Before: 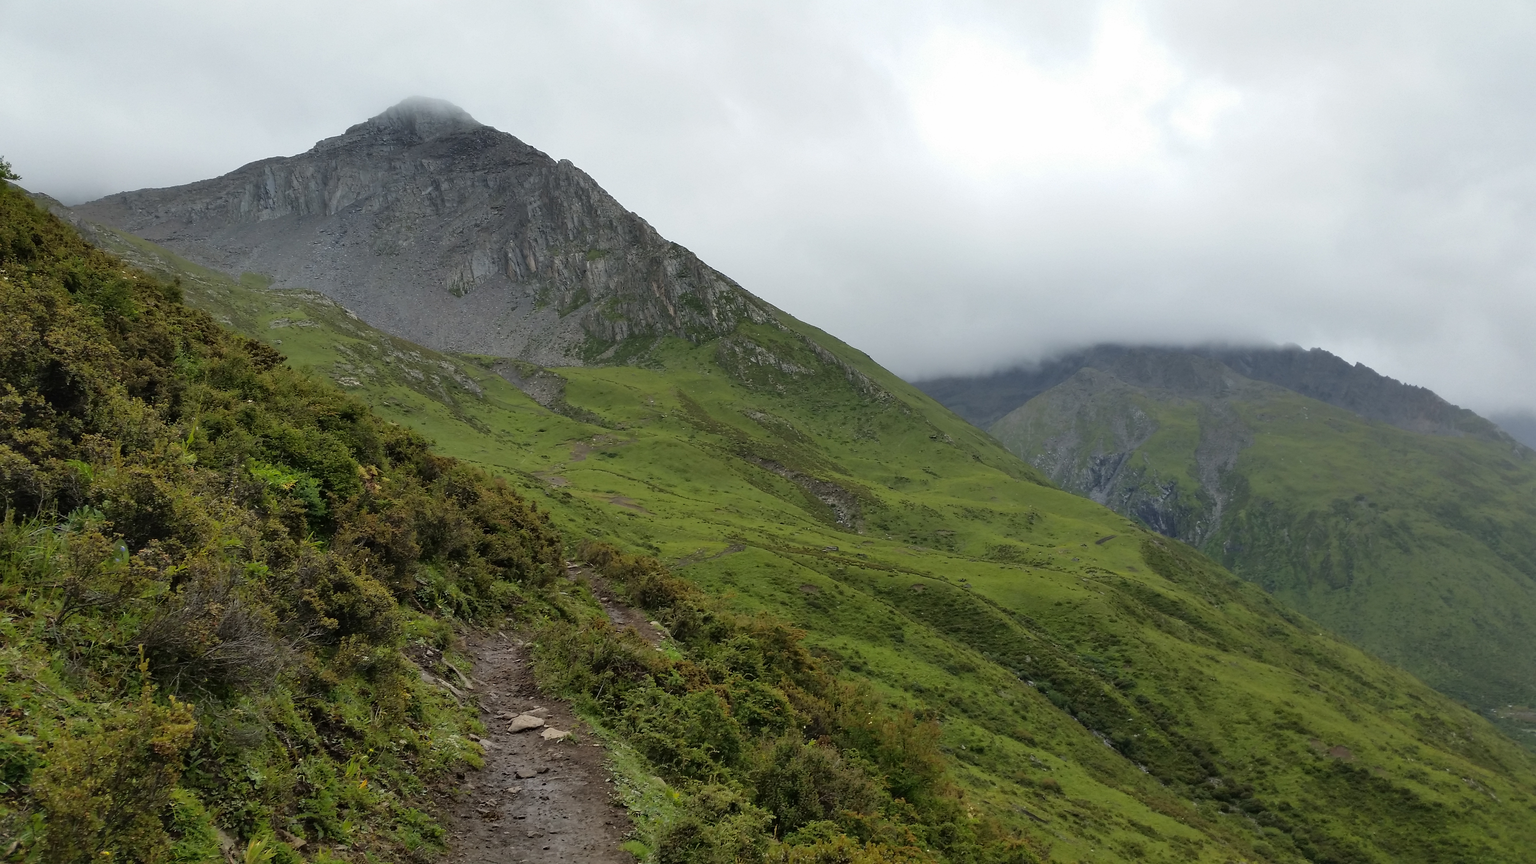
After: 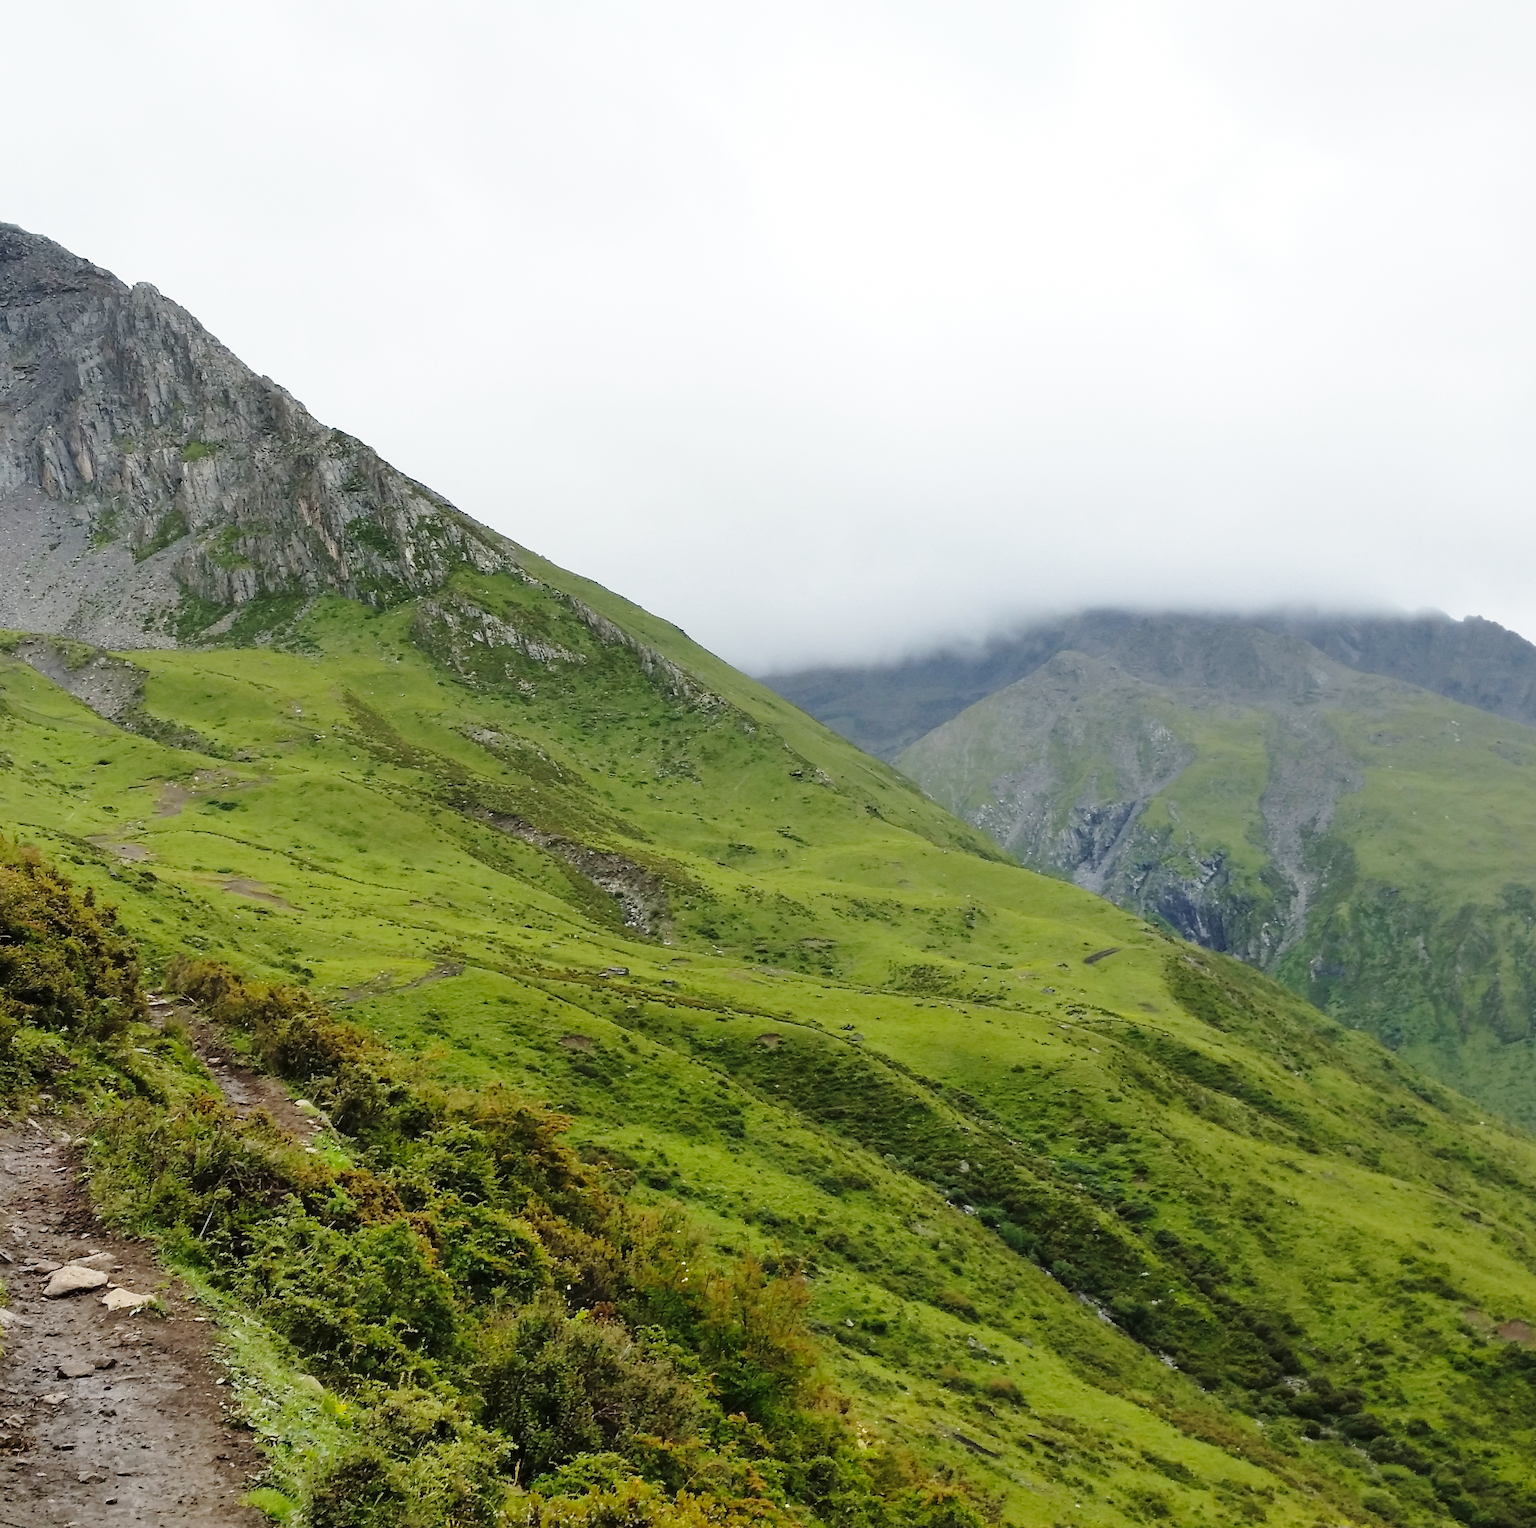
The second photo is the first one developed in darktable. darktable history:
crop: left 31.486%, top 0%, right 12.01%
tone equalizer: mask exposure compensation -0.505 EV
base curve: curves: ch0 [(0, 0) (0.028, 0.03) (0.121, 0.232) (0.46, 0.748) (0.859, 0.968) (1, 1)], preserve colors none
